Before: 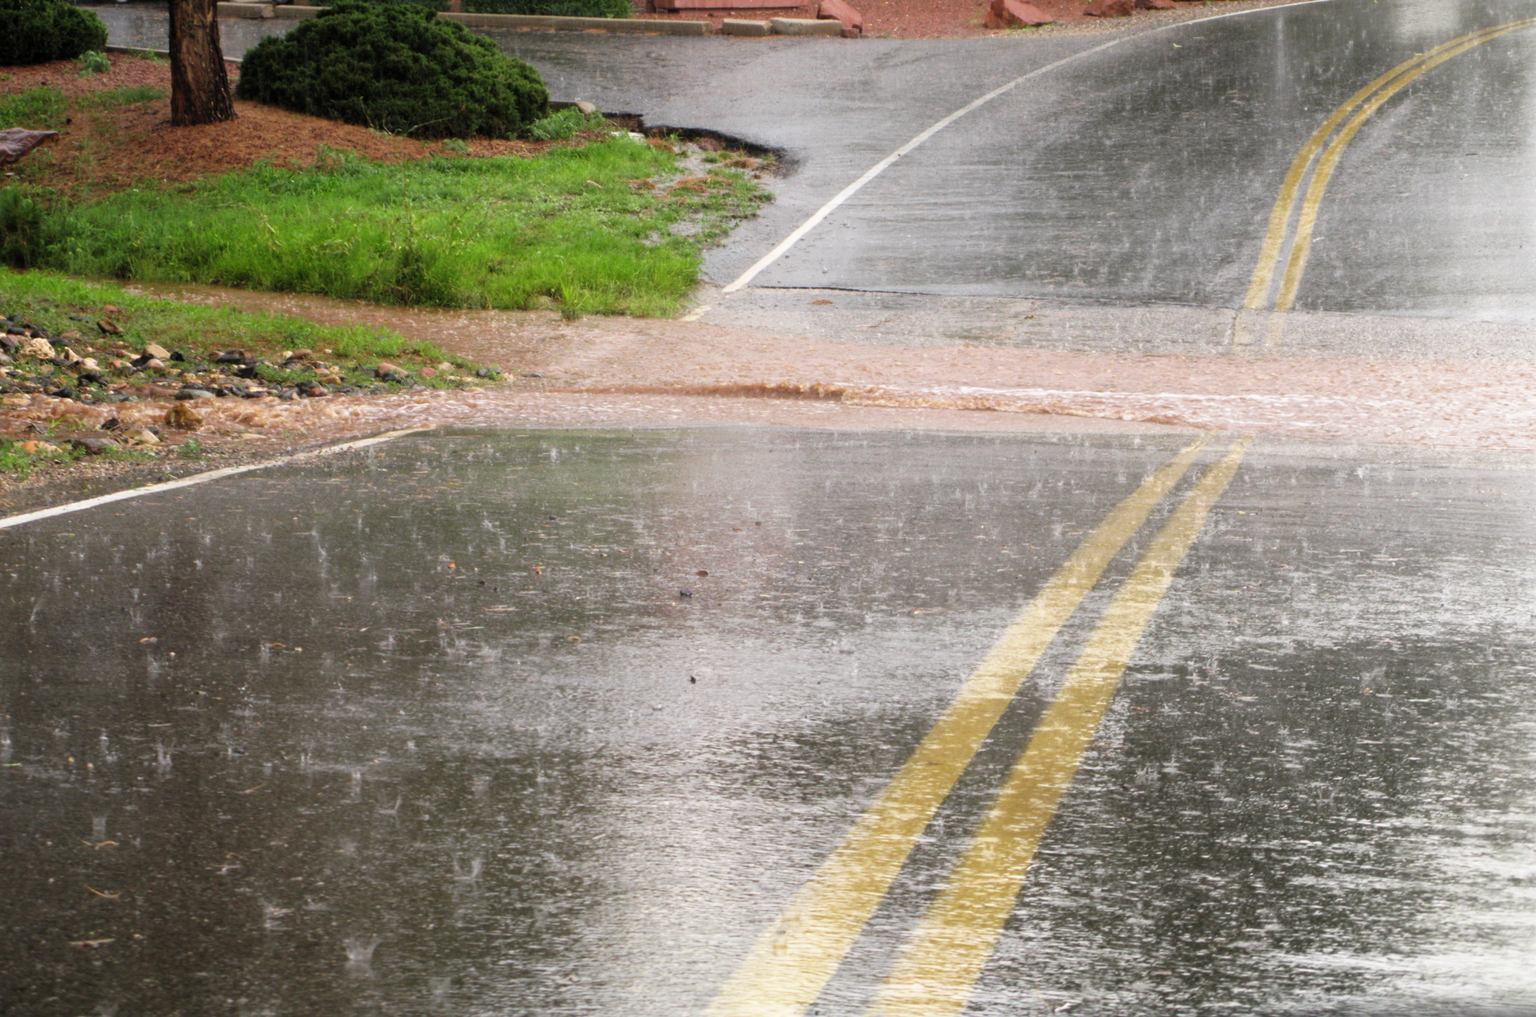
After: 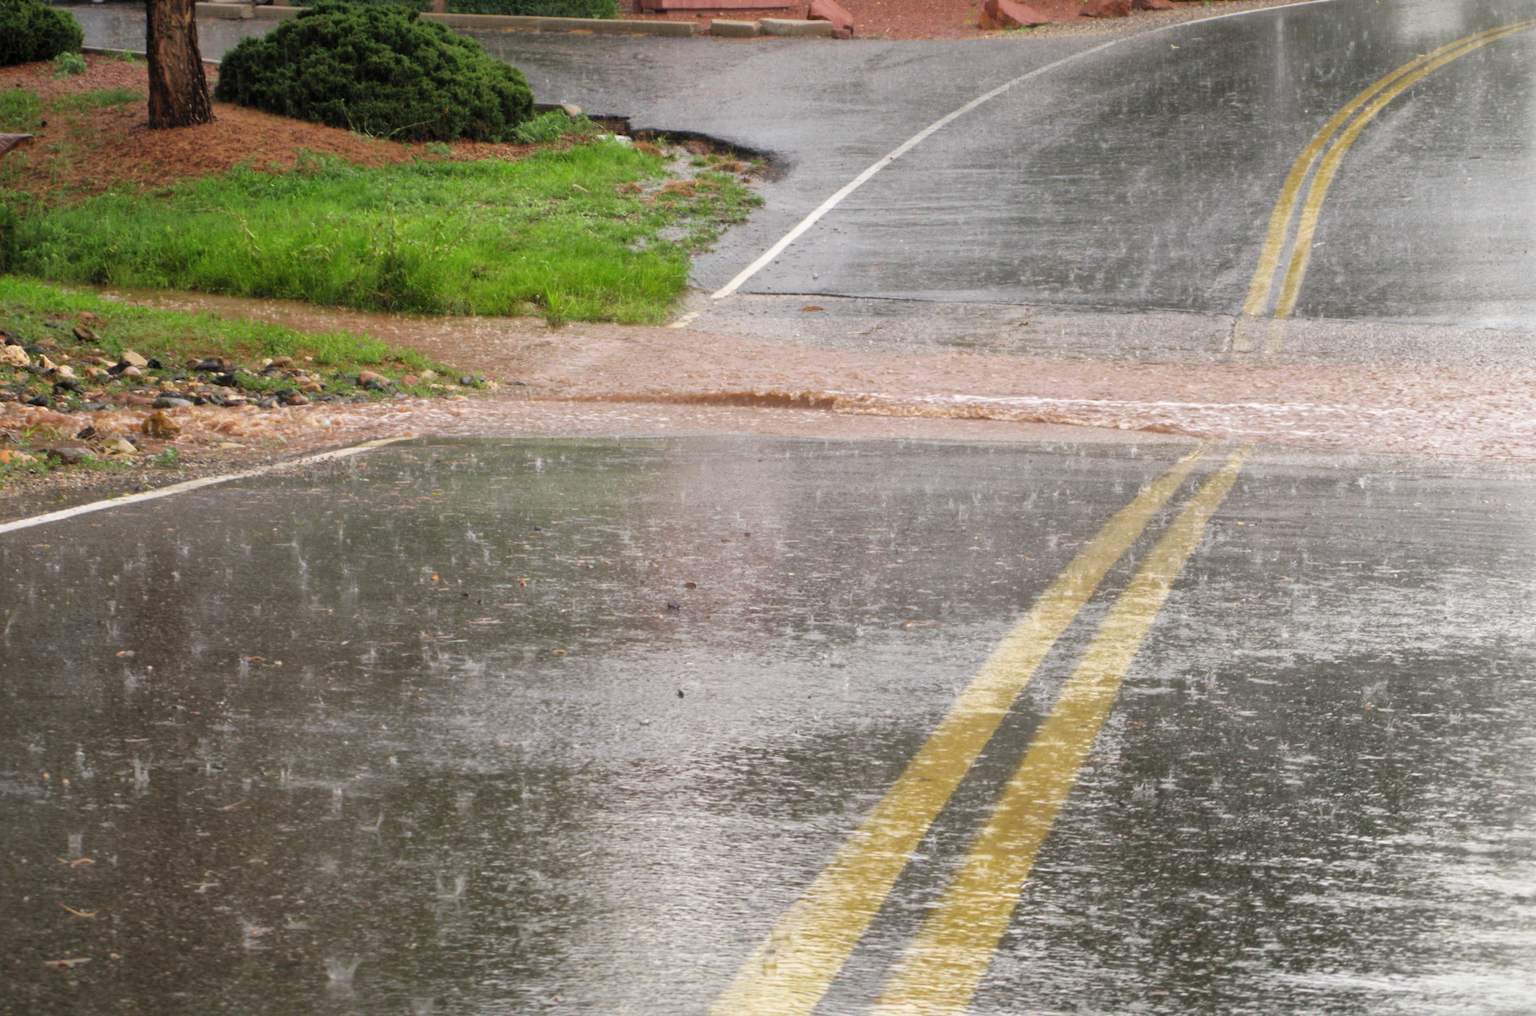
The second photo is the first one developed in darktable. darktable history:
crop: left 1.69%, right 0.28%, bottom 2.066%
shadows and highlights: on, module defaults
